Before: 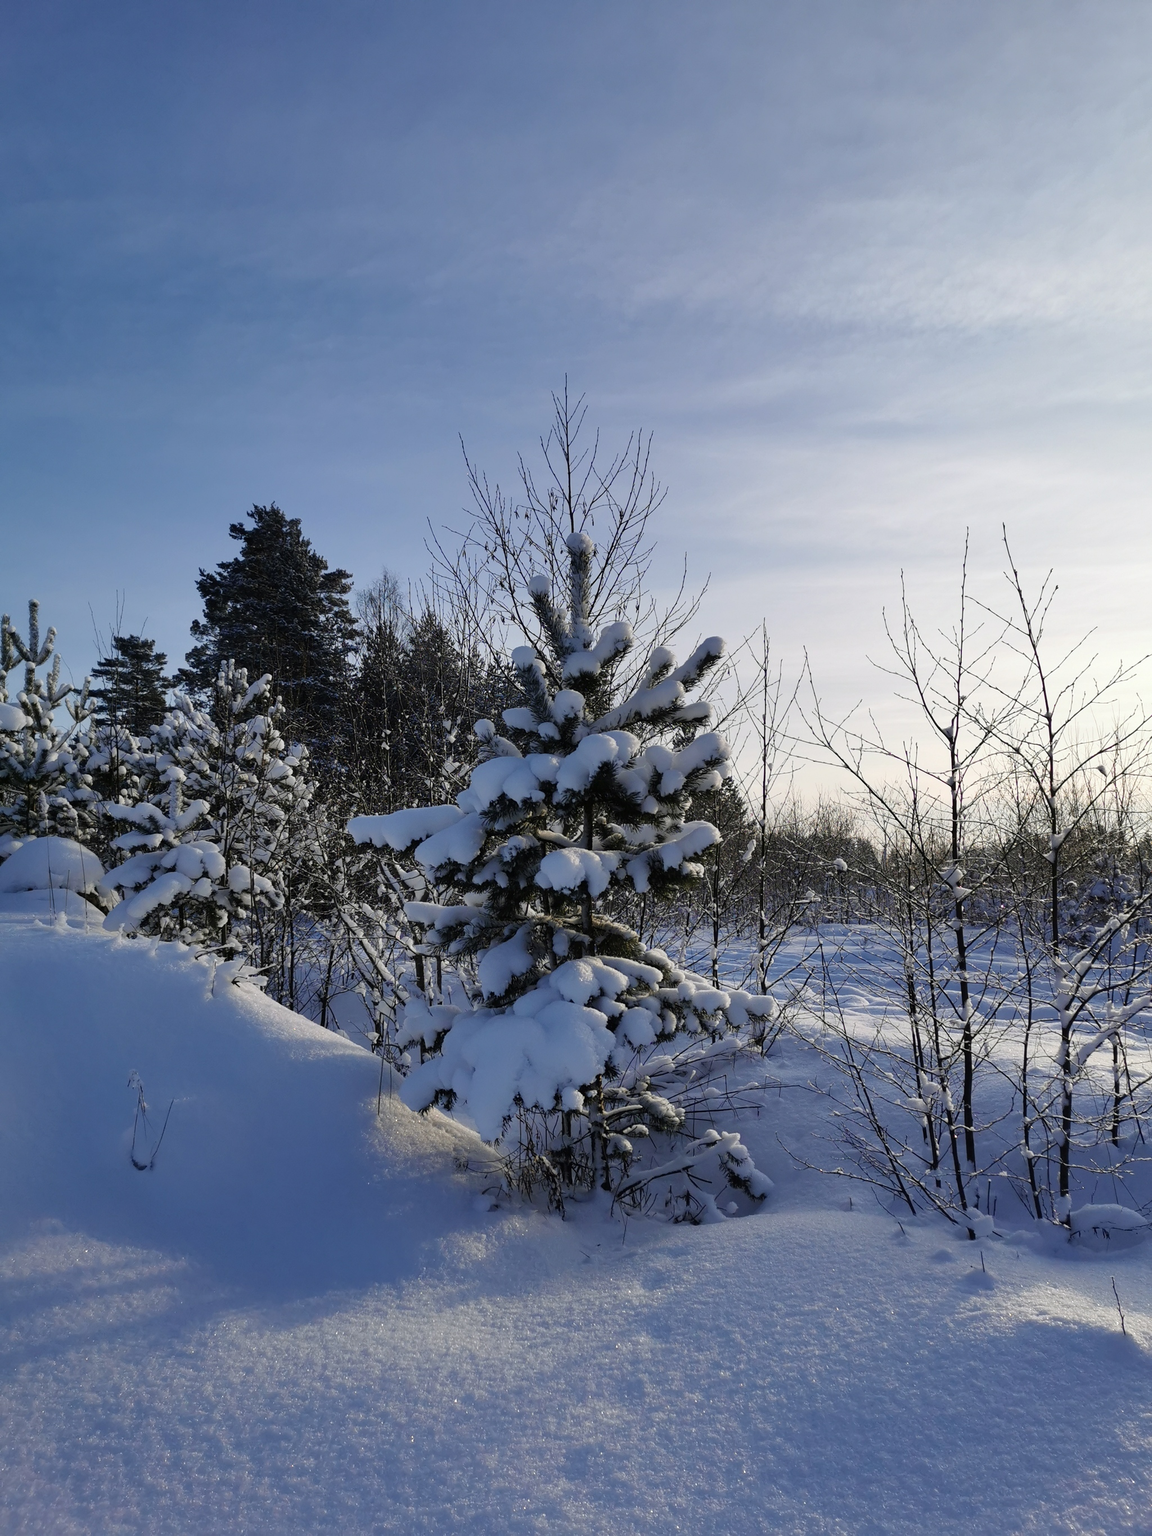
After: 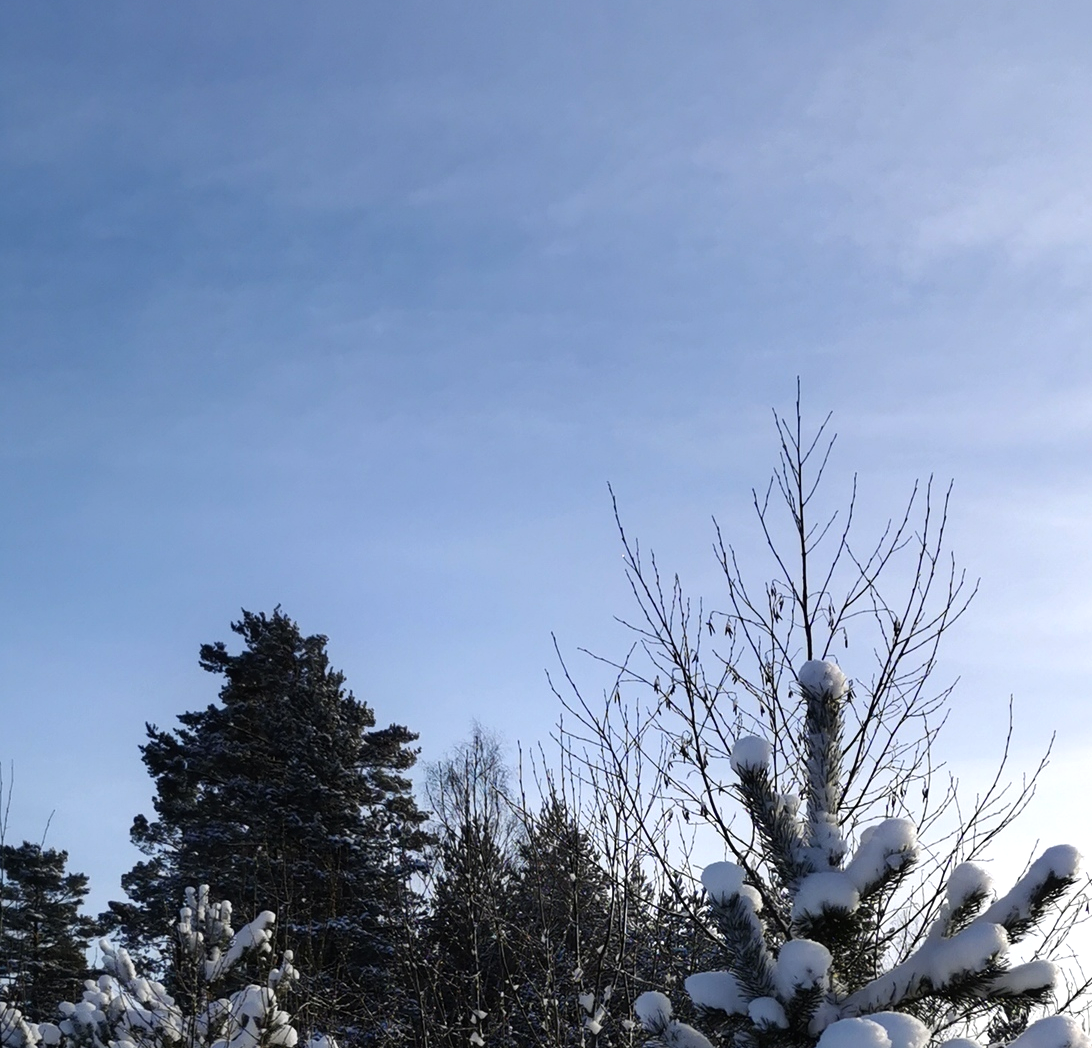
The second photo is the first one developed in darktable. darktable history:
crop: left 10.189%, top 10.533%, right 36.487%, bottom 51.059%
tone equalizer: -8 EV 0.001 EV, -7 EV -0.003 EV, -6 EV 0.002 EV, -5 EV -0.03 EV, -4 EV -0.136 EV, -3 EV -0.136 EV, -2 EV 0.235 EV, -1 EV 0.724 EV, +0 EV 0.519 EV, mask exposure compensation -0.514 EV
